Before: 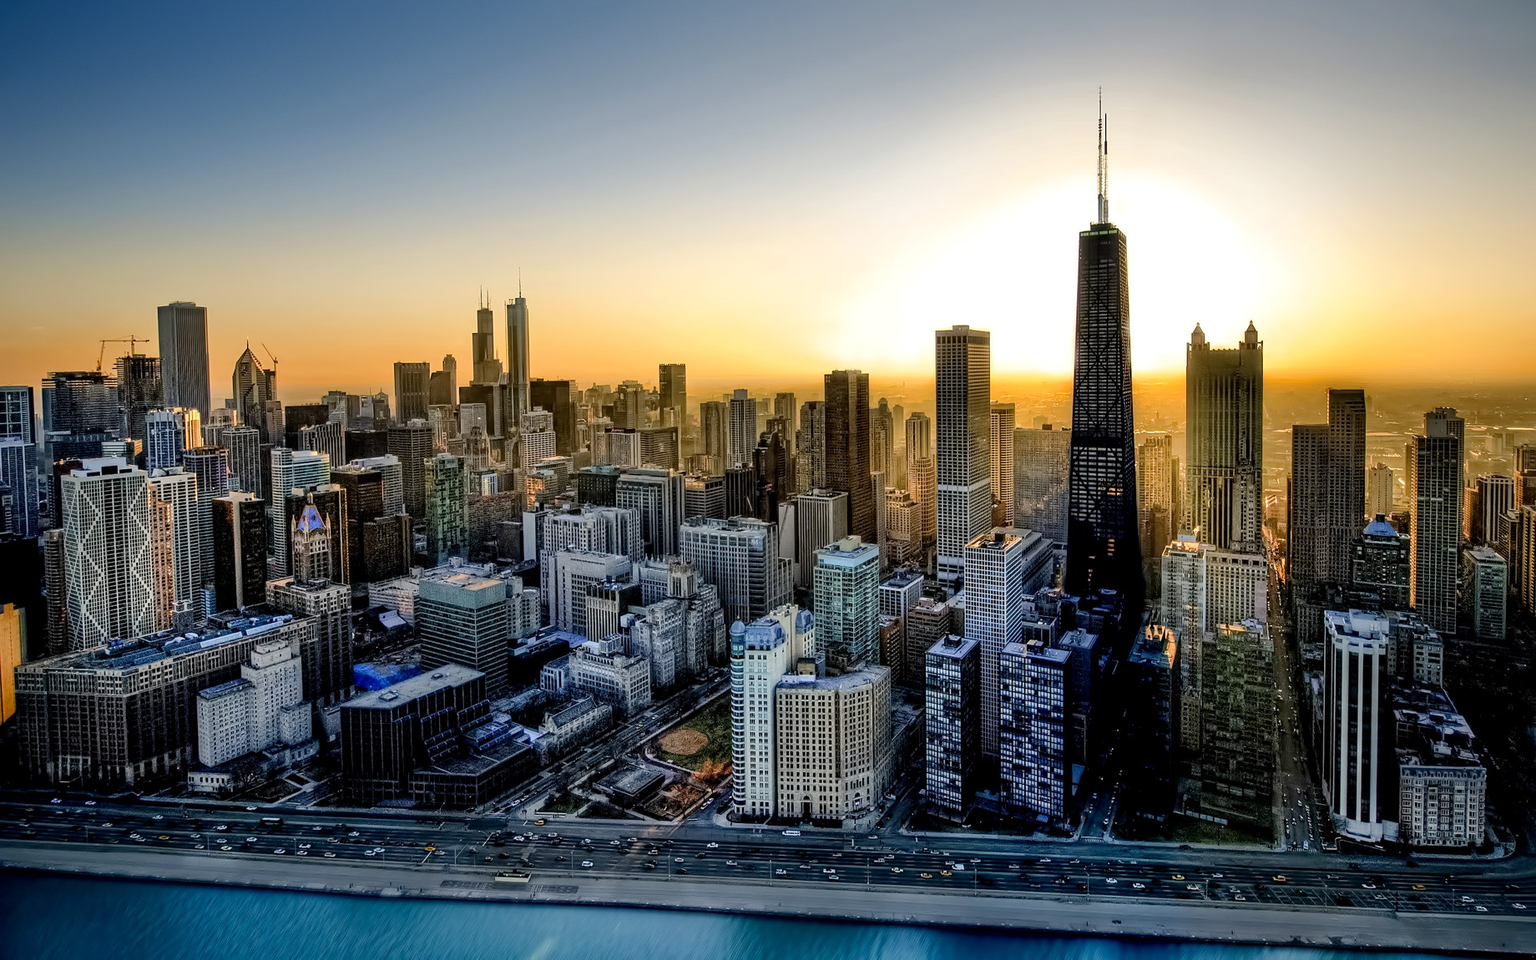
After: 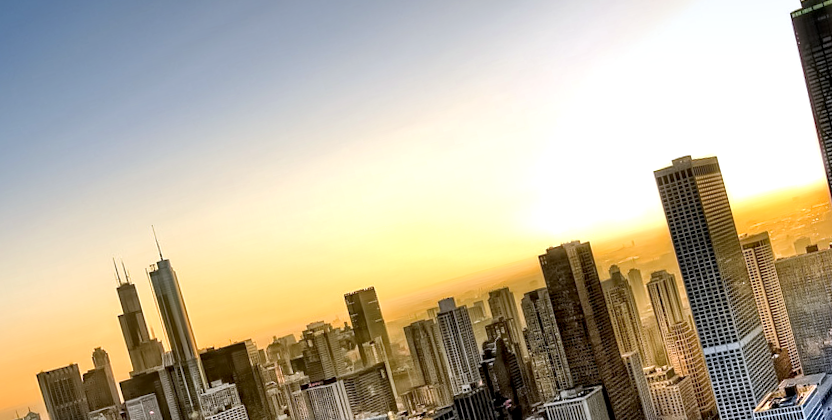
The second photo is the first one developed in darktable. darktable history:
white balance: red 0.984, blue 1.059
local contrast: highlights 100%, shadows 100%, detail 120%, midtone range 0.2
shadows and highlights: shadows 32, highlights -32, soften with gaussian
crop: left 19.556%, right 30.401%, bottom 46.458%
rotate and perspective: rotation -14.8°, crop left 0.1, crop right 0.903, crop top 0.25, crop bottom 0.748
exposure: black level correction 0.001, exposure 0.5 EV, compensate exposure bias true, compensate highlight preservation false
graduated density: on, module defaults
